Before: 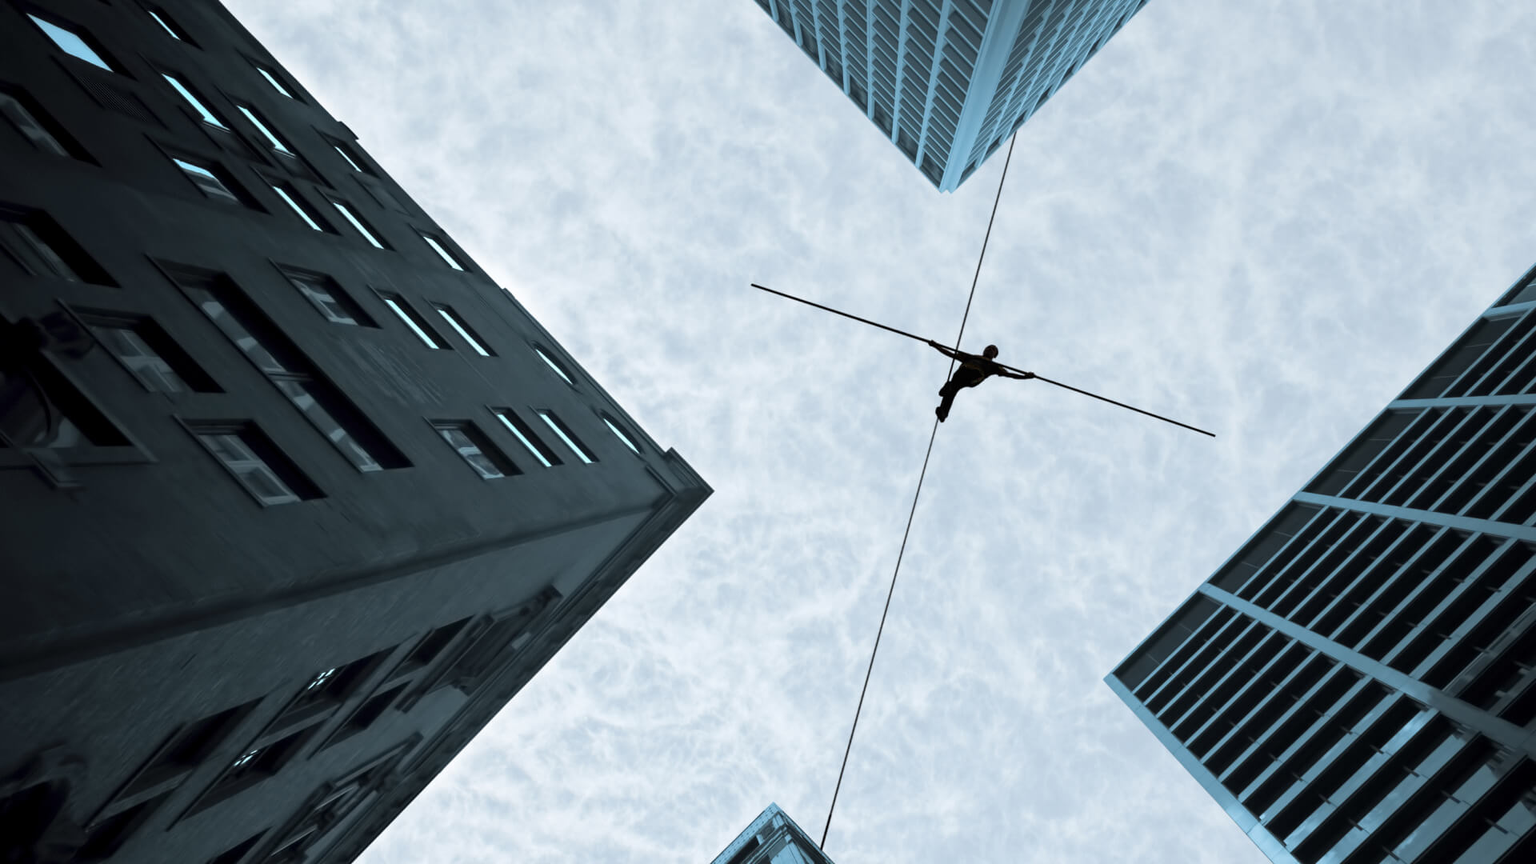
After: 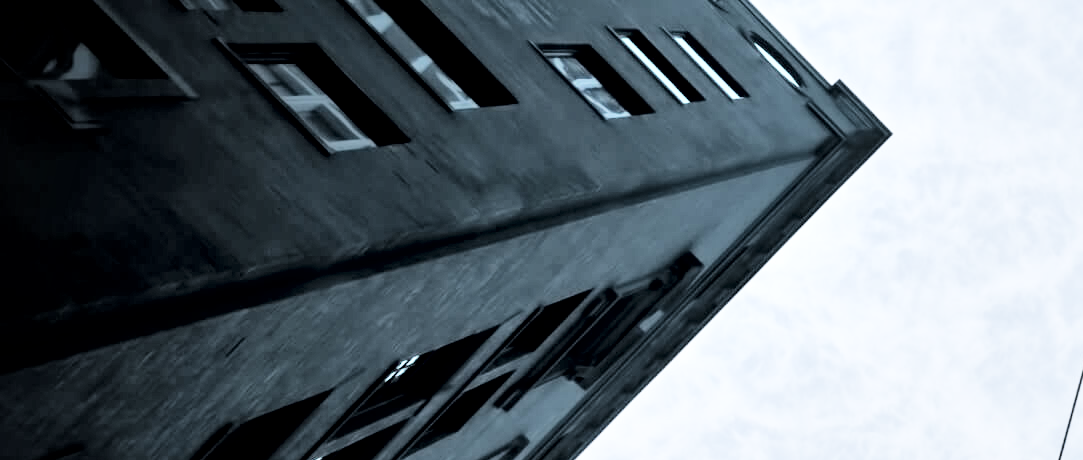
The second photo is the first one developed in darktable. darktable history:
white balance: red 0.983, blue 1.036
crop: top 44.483%, right 43.593%, bottom 12.892%
local contrast: mode bilateral grid, contrast 100, coarseness 100, detail 165%, midtone range 0.2
filmic rgb: black relative exposure -5 EV, hardness 2.88, contrast 1.4, highlights saturation mix -30%
exposure: black level correction 0, exposure 1.1 EV, compensate exposure bias true, compensate highlight preservation false
